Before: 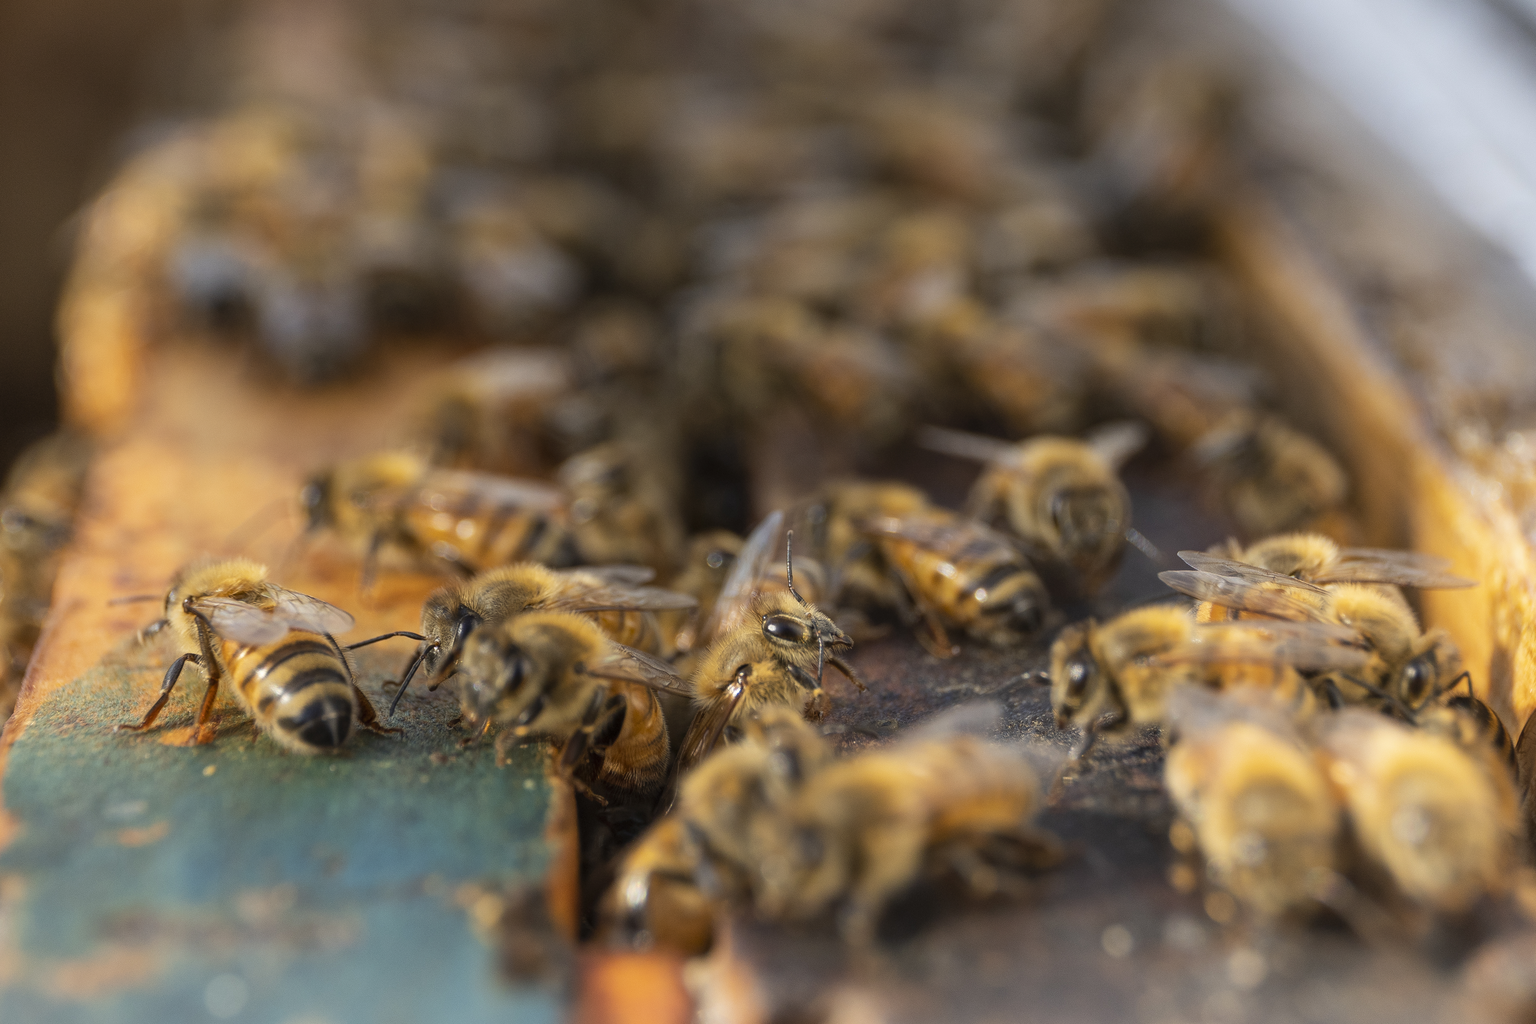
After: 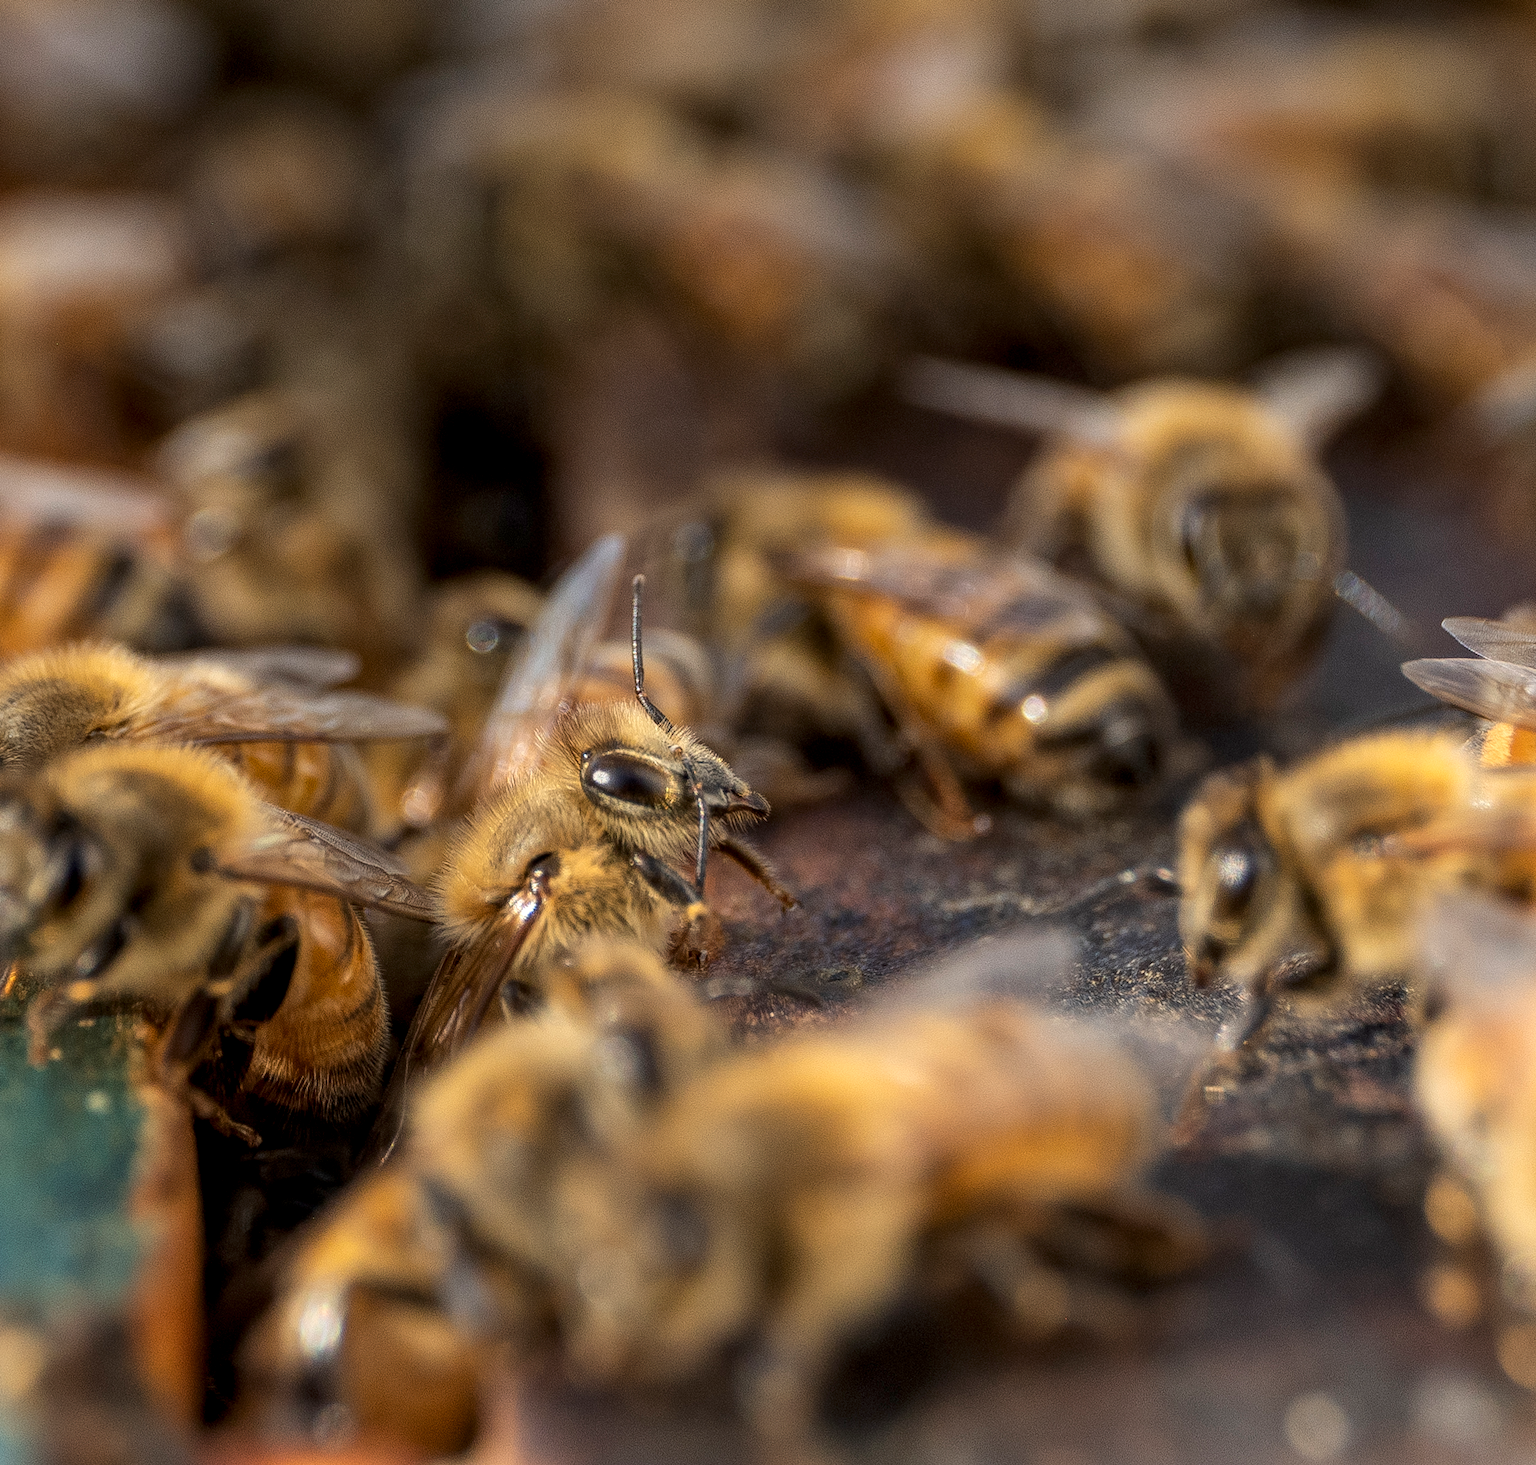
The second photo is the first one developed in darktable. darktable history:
crop: left 31.401%, top 24.714%, right 20.355%, bottom 6.244%
local contrast: detail 130%
